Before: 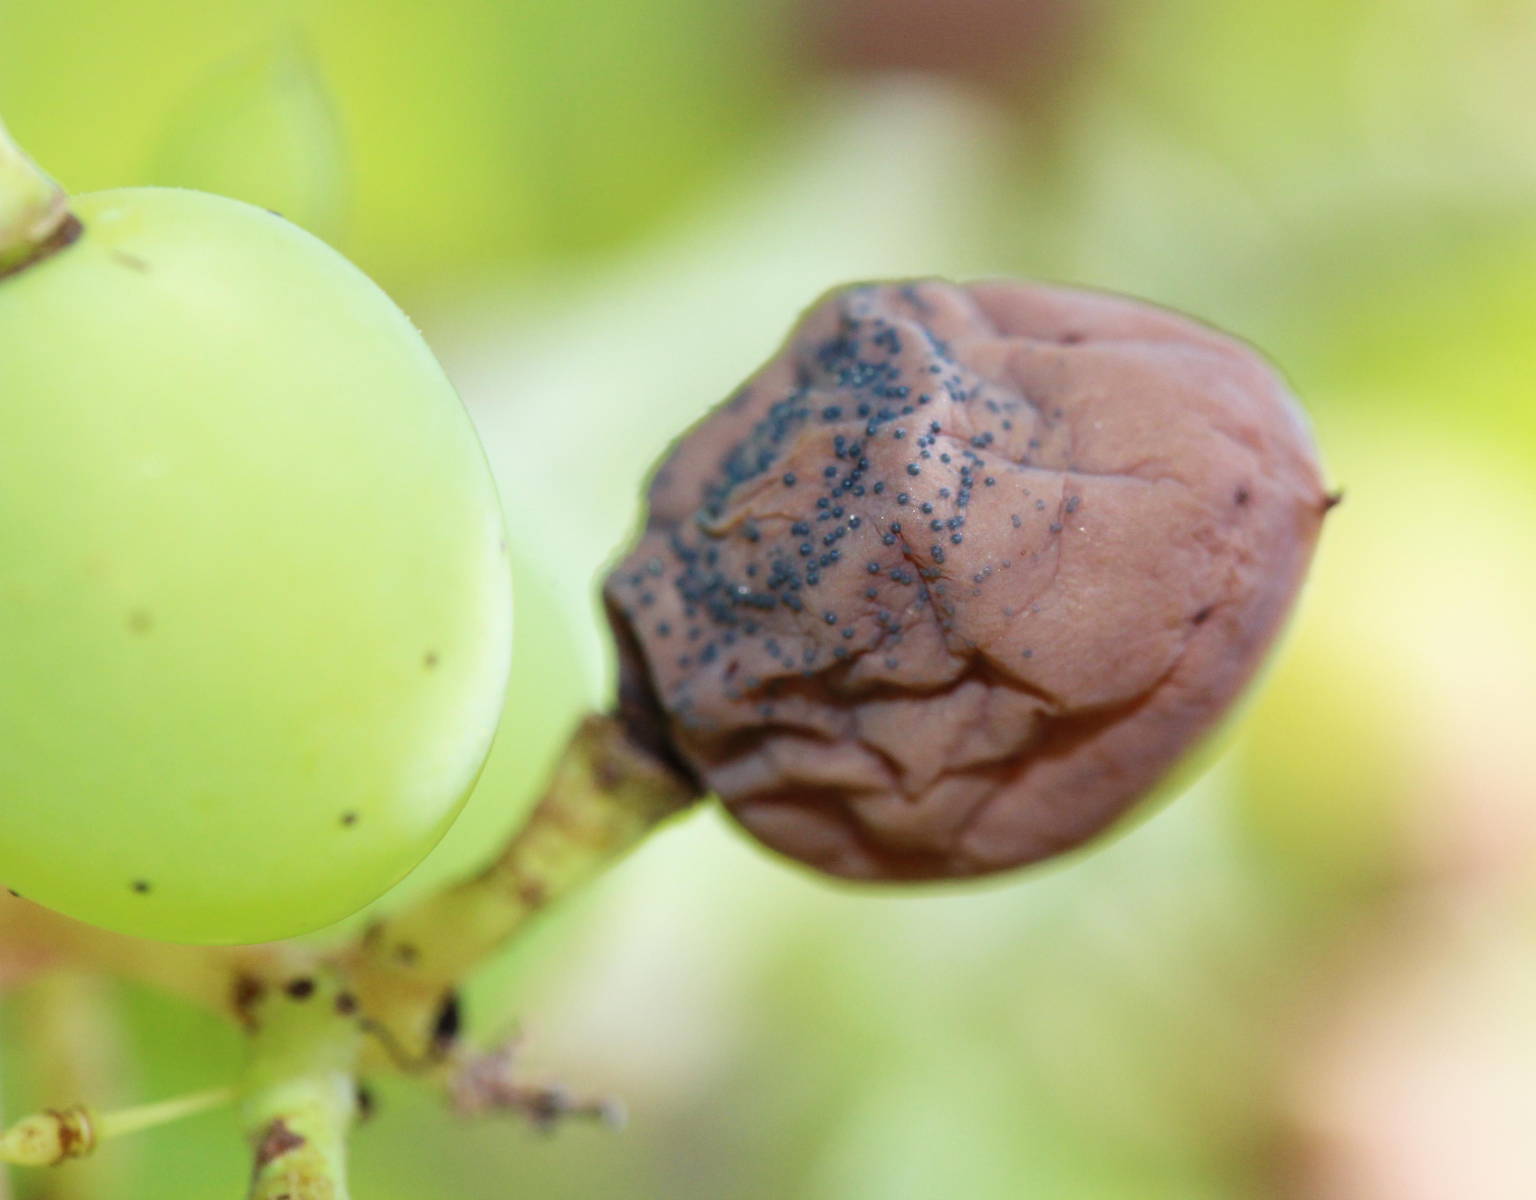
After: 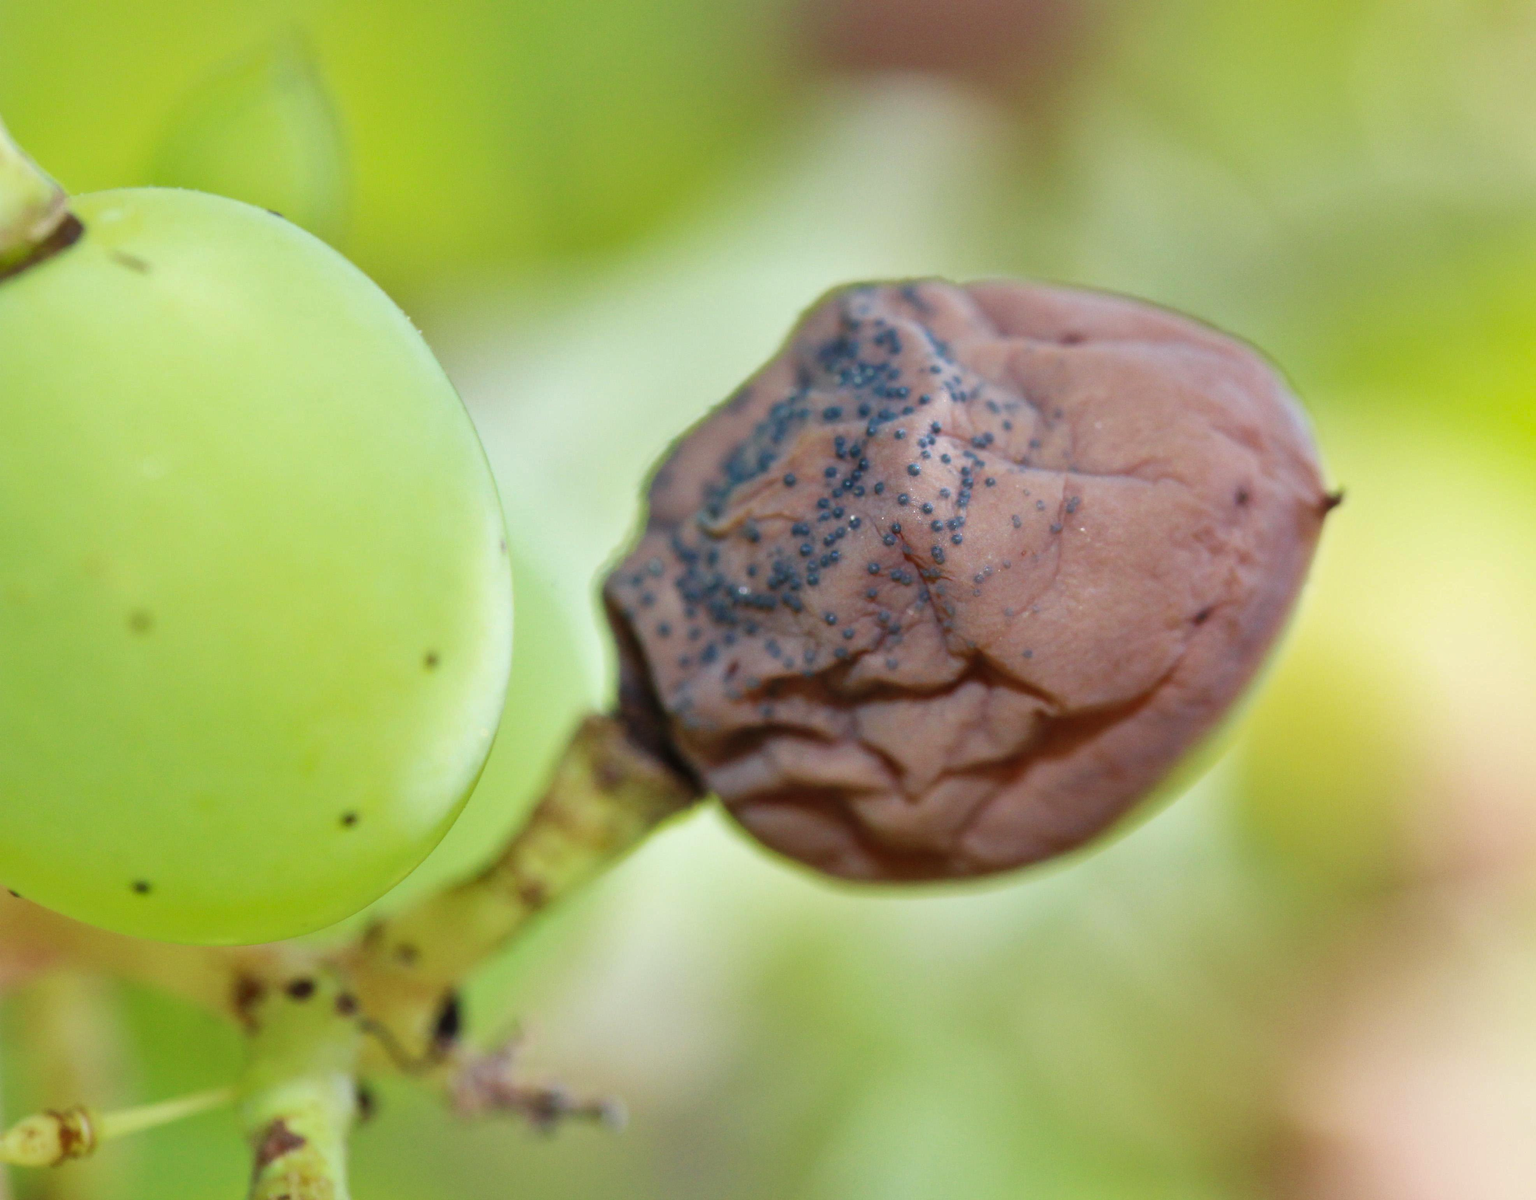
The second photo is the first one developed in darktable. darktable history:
shadows and highlights: shadows color adjustment 97.68%, low approximation 0.01, soften with gaussian
